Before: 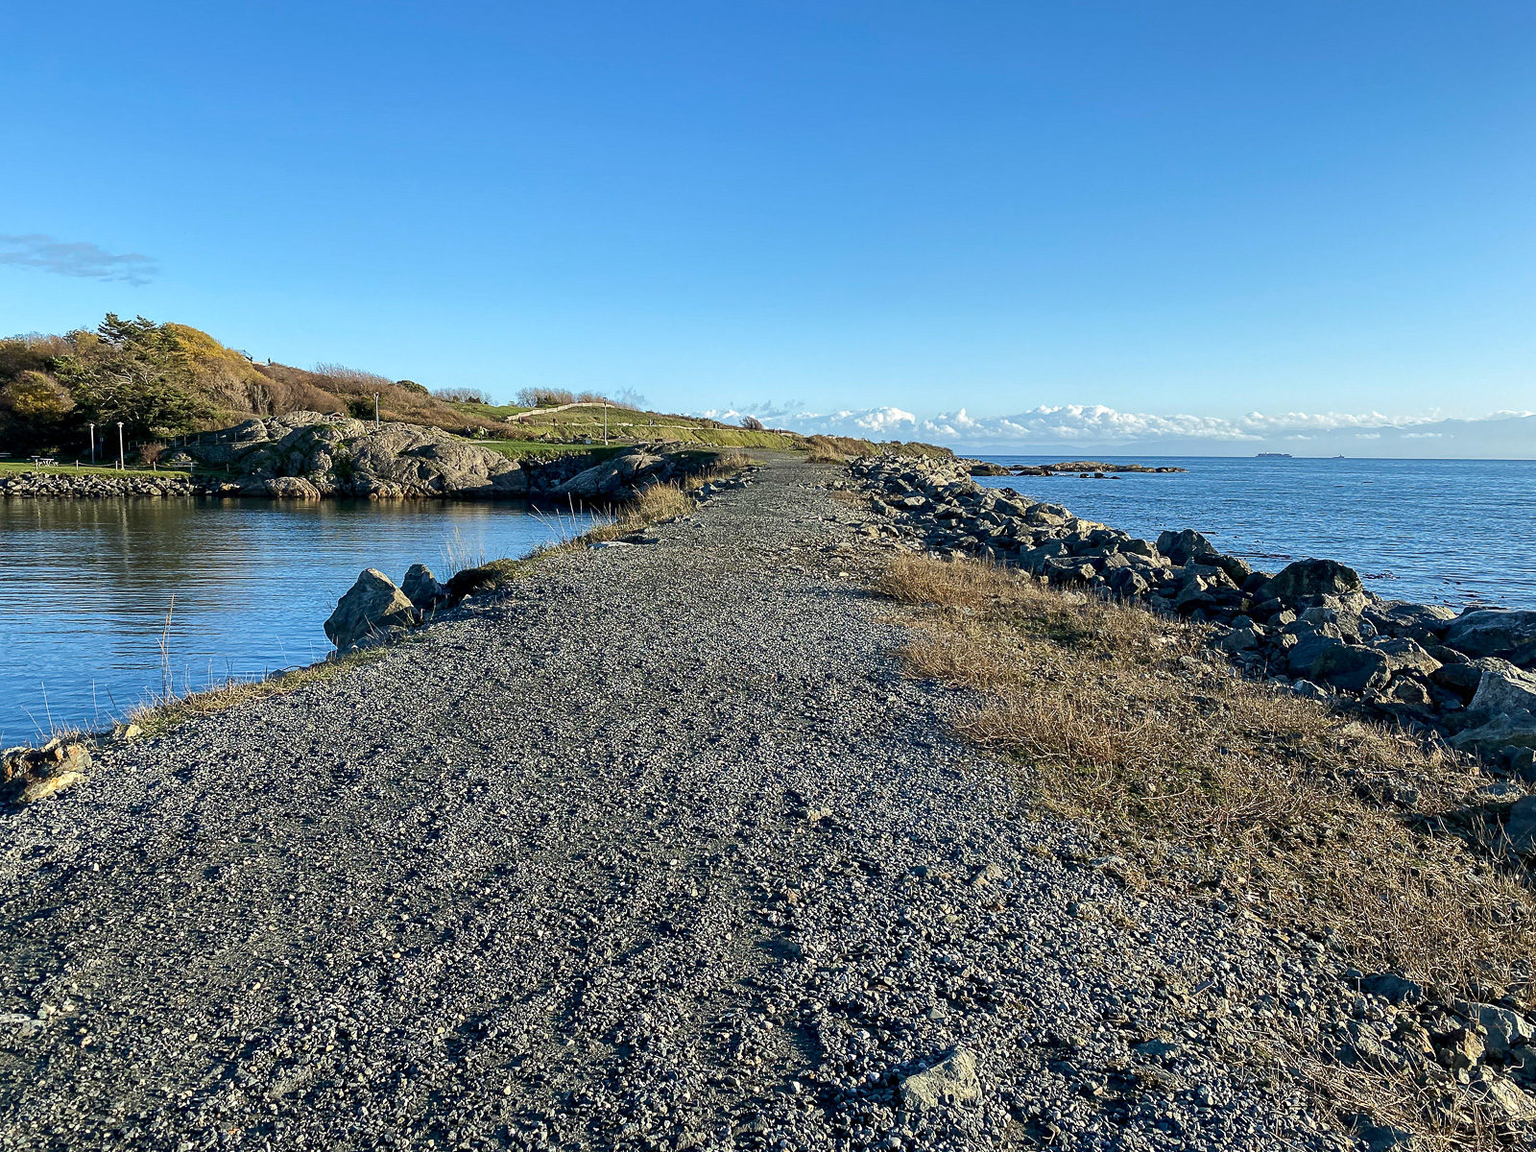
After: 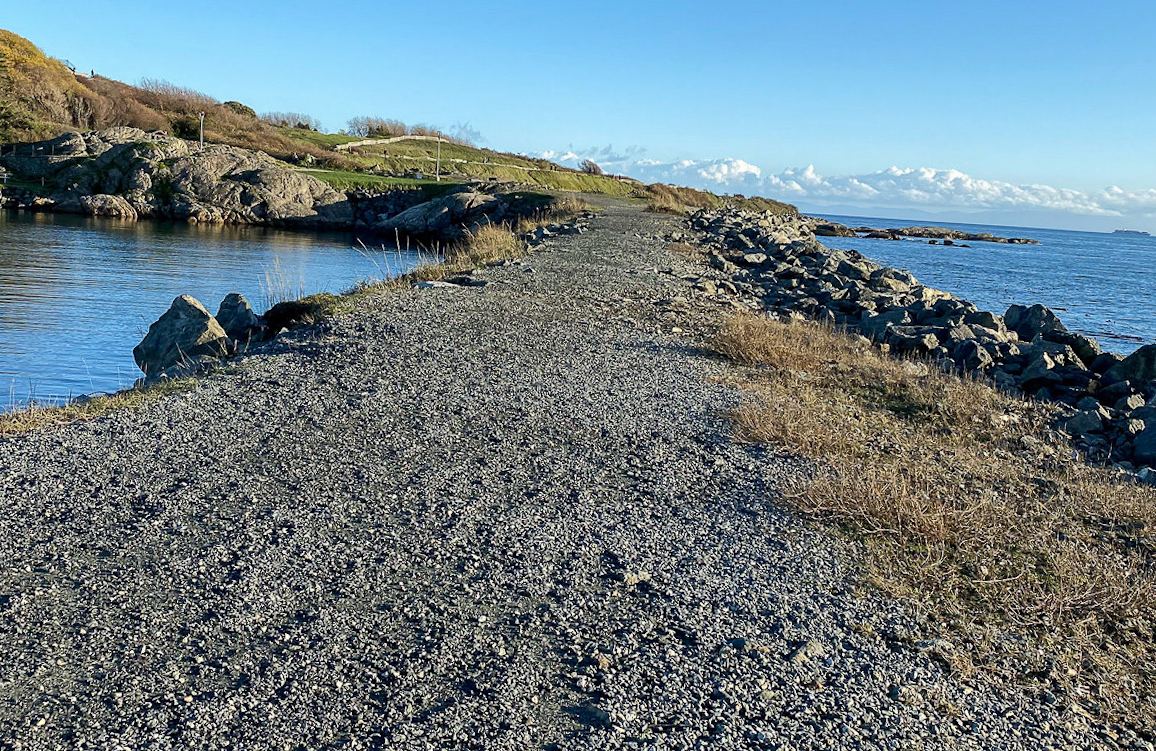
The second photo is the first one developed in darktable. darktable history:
crop and rotate: angle -3.37°, left 9.79%, top 20.73%, right 12.42%, bottom 11.82%
exposure: exposure -0.021 EV, compensate highlight preservation false
